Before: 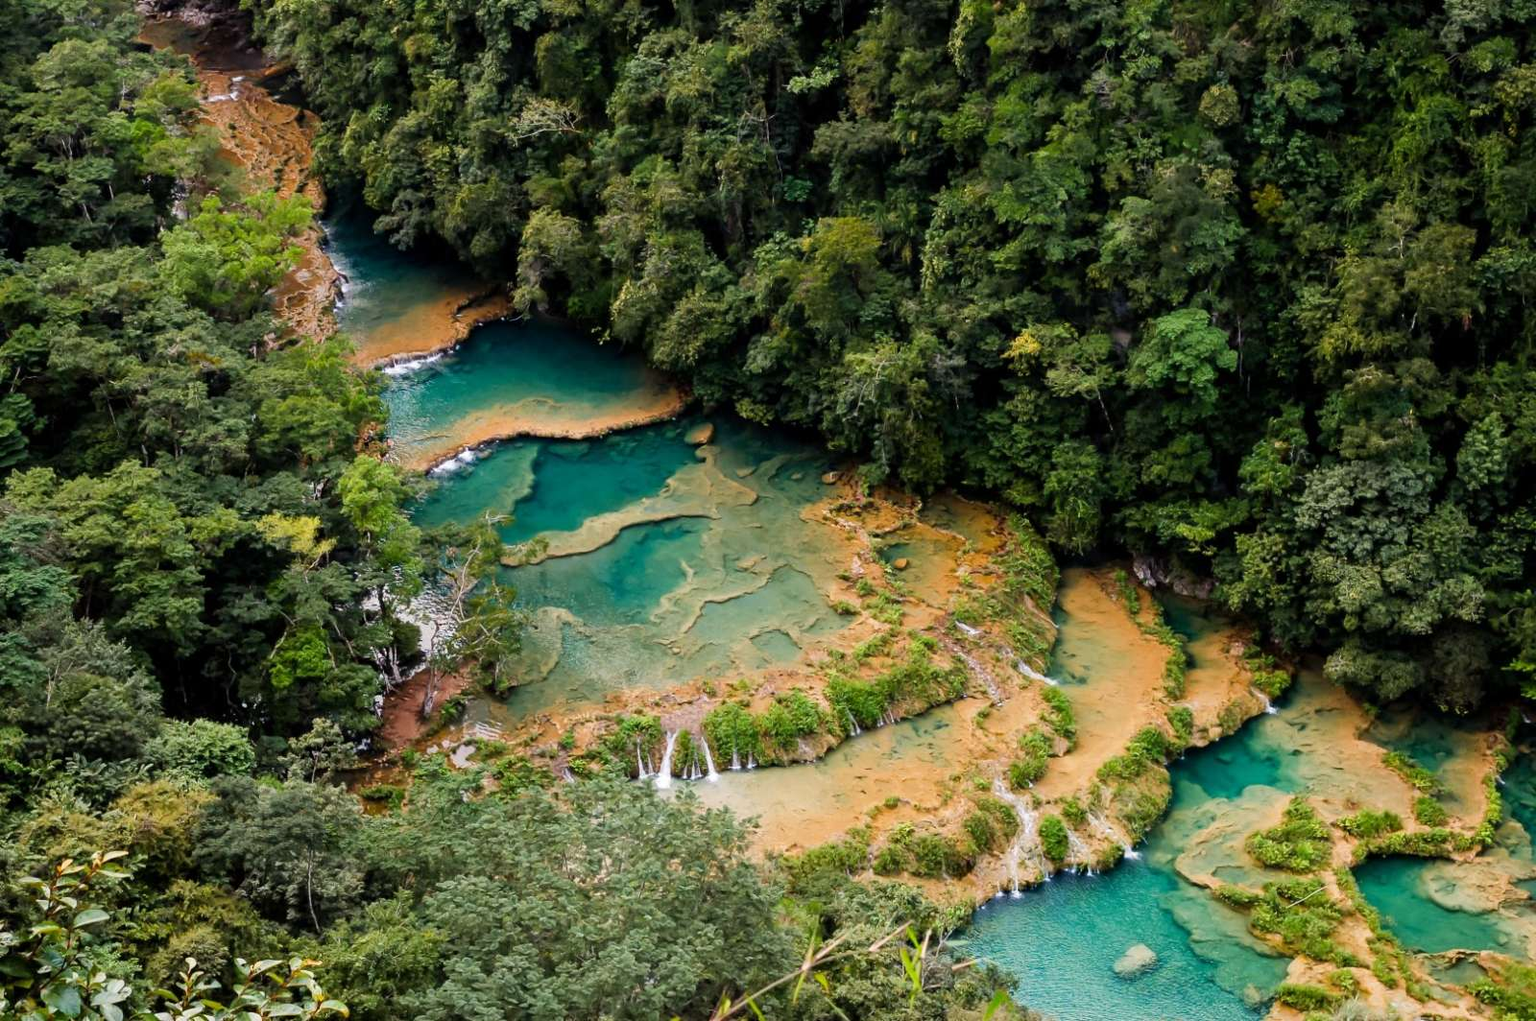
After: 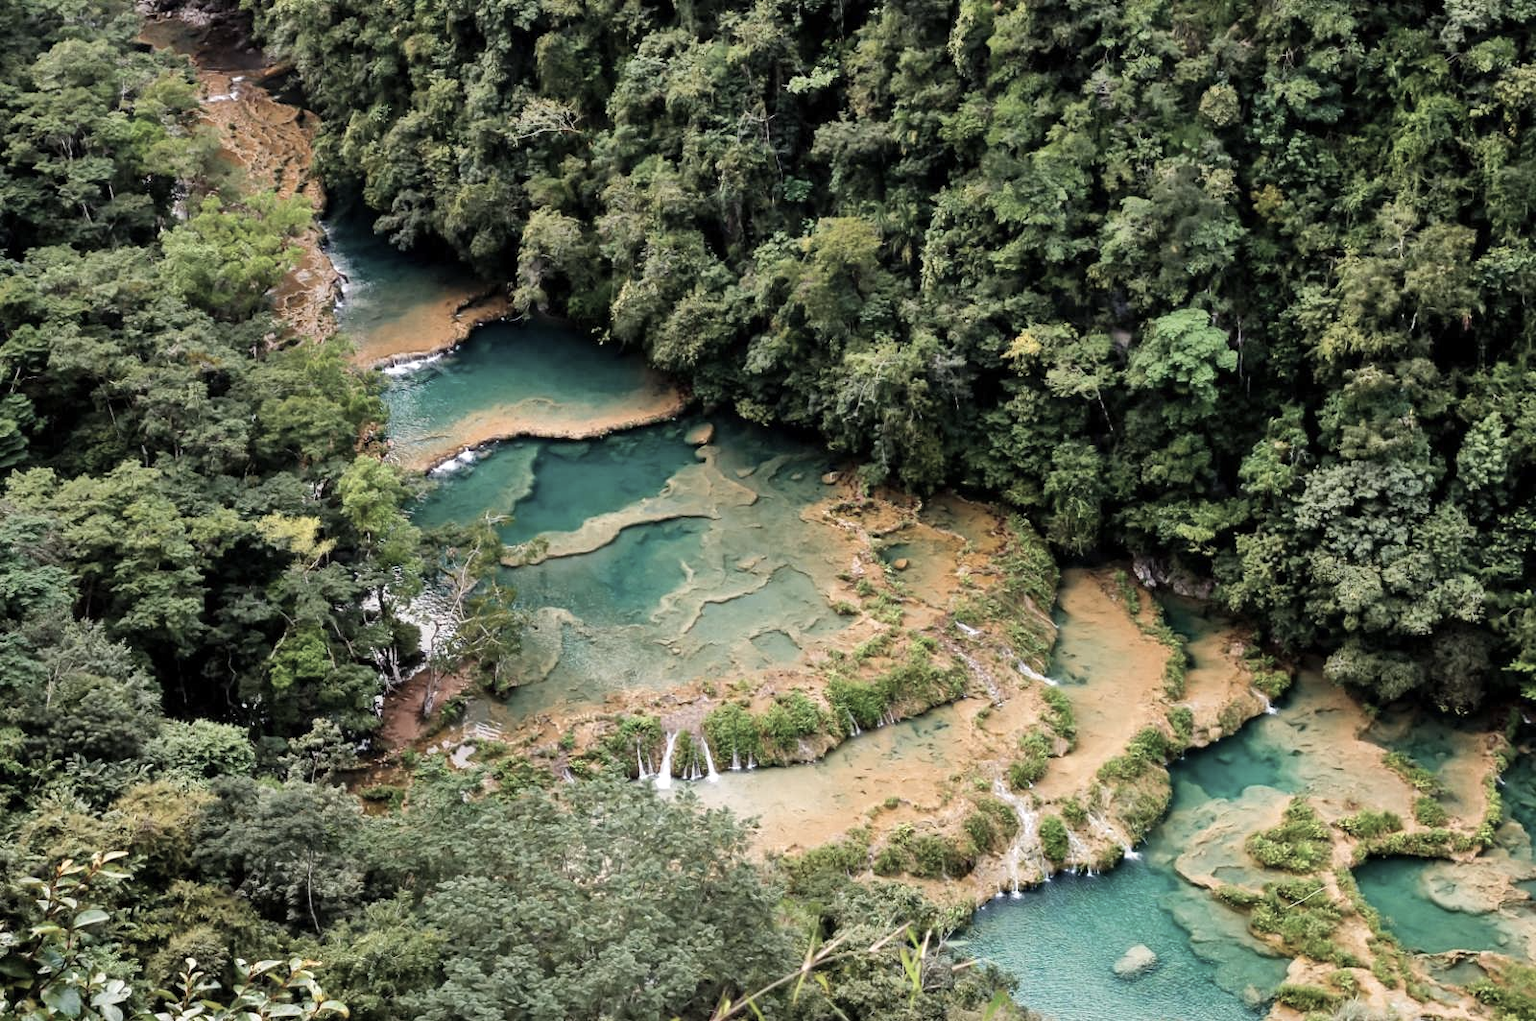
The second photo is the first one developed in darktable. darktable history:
color correction: saturation 0.57
shadows and highlights: shadows 52.34, highlights -28.23, soften with gaussian
exposure: exposure 0.258 EV, compensate highlight preservation false
